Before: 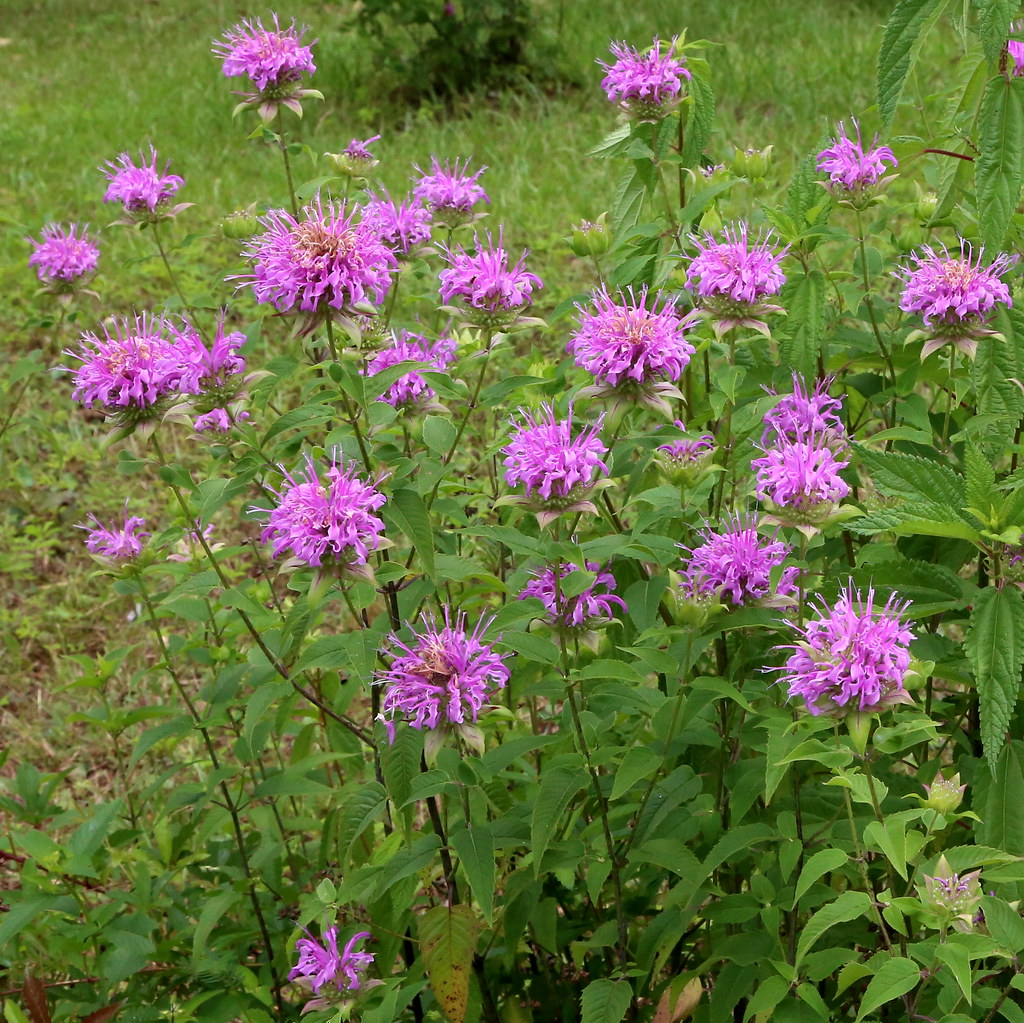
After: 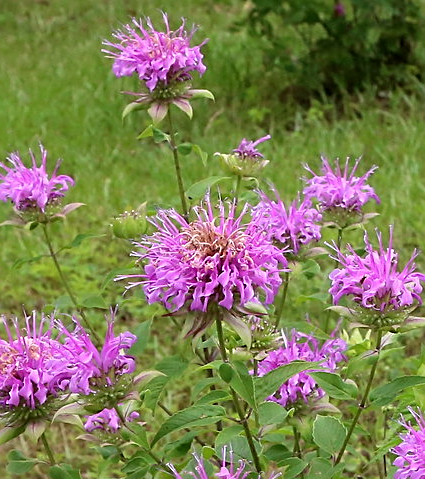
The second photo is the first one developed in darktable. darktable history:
crop and rotate: left 10.816%, top 0.068%, right 47.641%, bottom 53.015%
sharpen: on, module defaults
